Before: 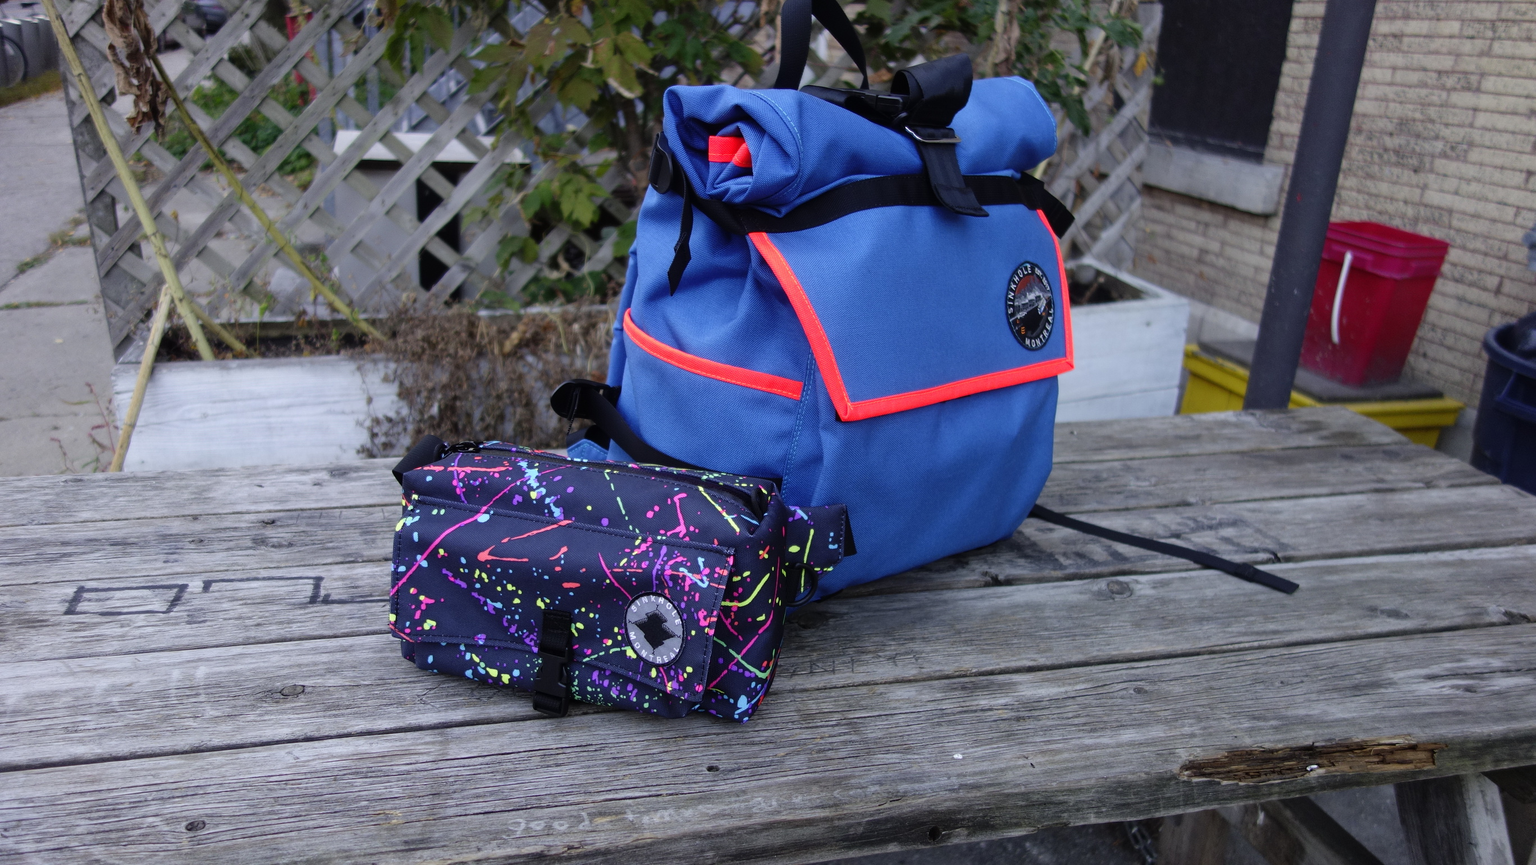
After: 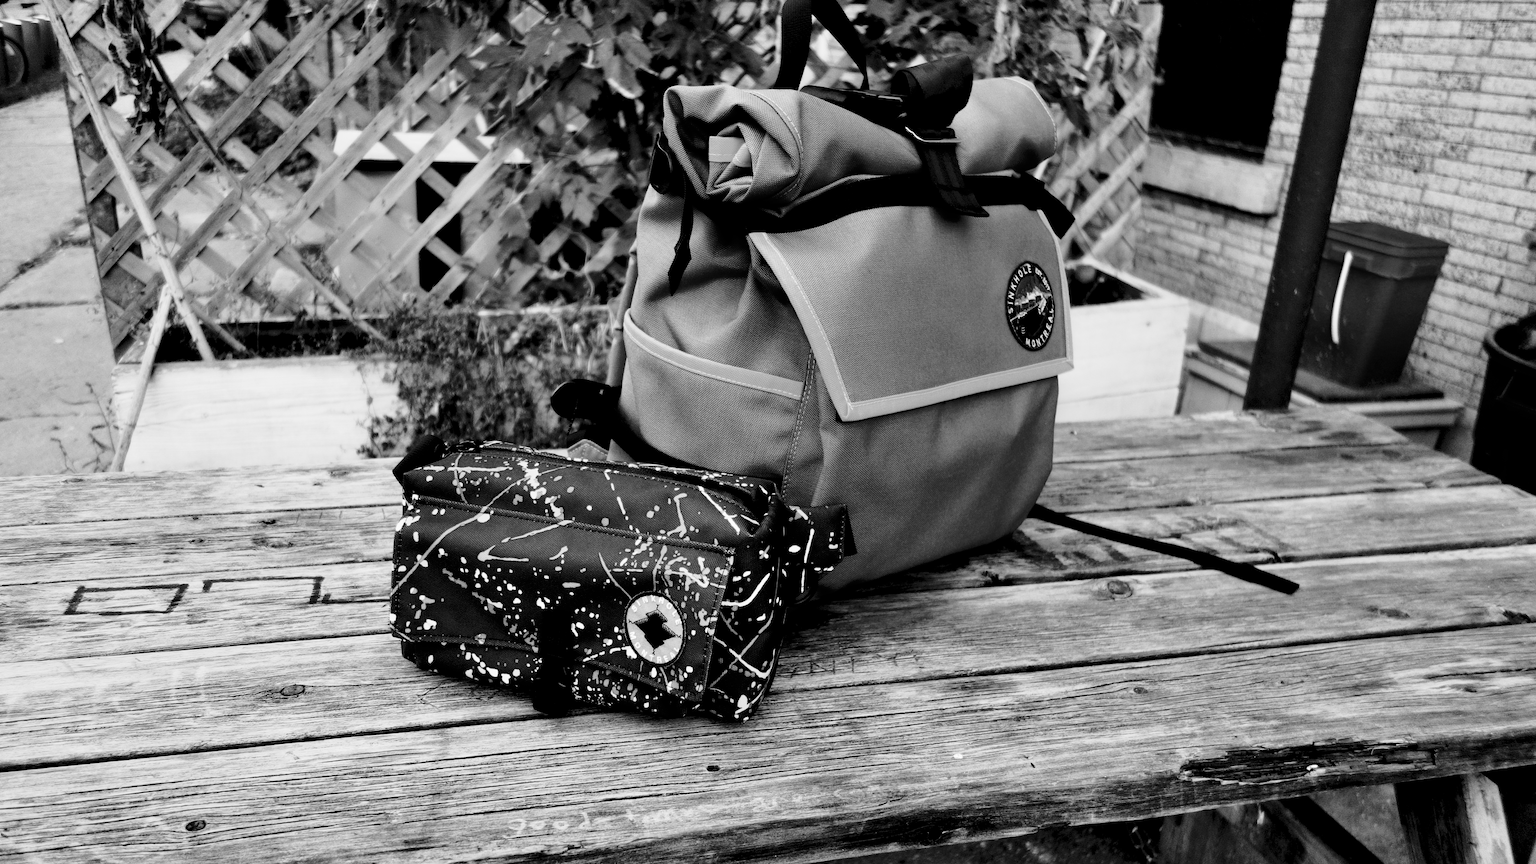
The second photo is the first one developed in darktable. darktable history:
base curve: curves: ch0 [(0, 0) (0.028, 0.03) (0.121, 0.232) (0.46, 0.748) (0.859, 0.968) (1, 1)], preserve colors none
exposure: black level correction 0.005, exposure 0.001 EV, compensate highlight preservation false
contrast equalizer: octaves 7, y [[0.609, 0.611, 0.615, 0.613, 0.607, 0.603], [0.504, 0.498, 0.496, 0.499, 0.506, 0.516], [0 ×6], [0 ×6], [0 ×6]]
monochrome: a 30.25, b 92.03
